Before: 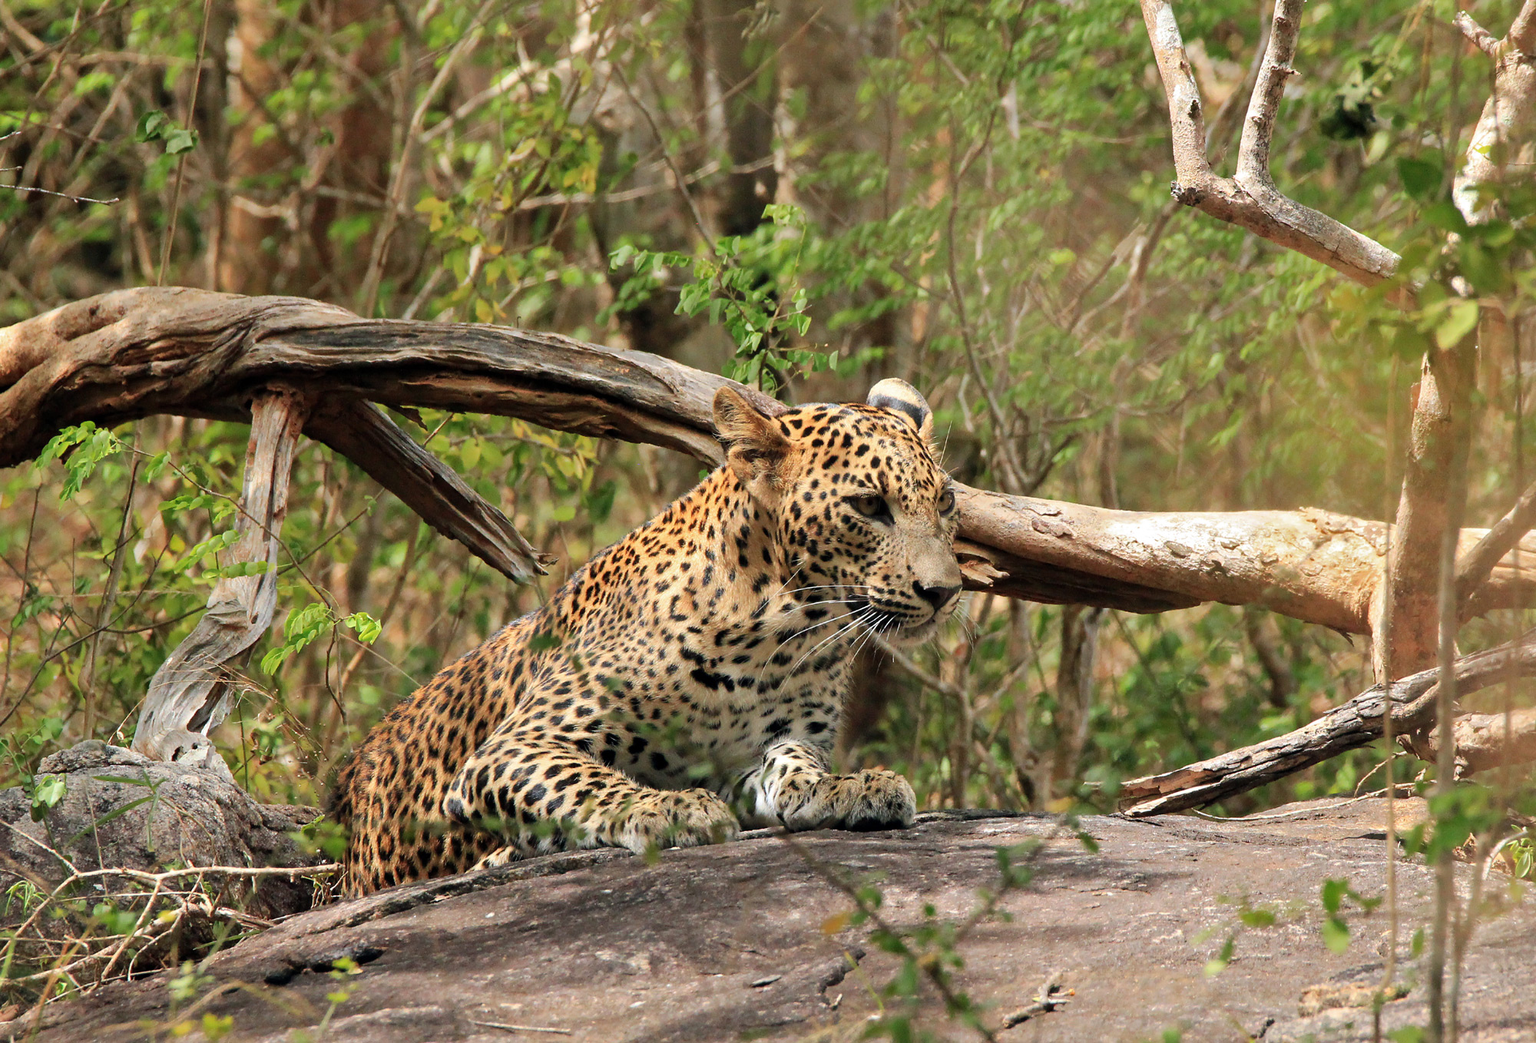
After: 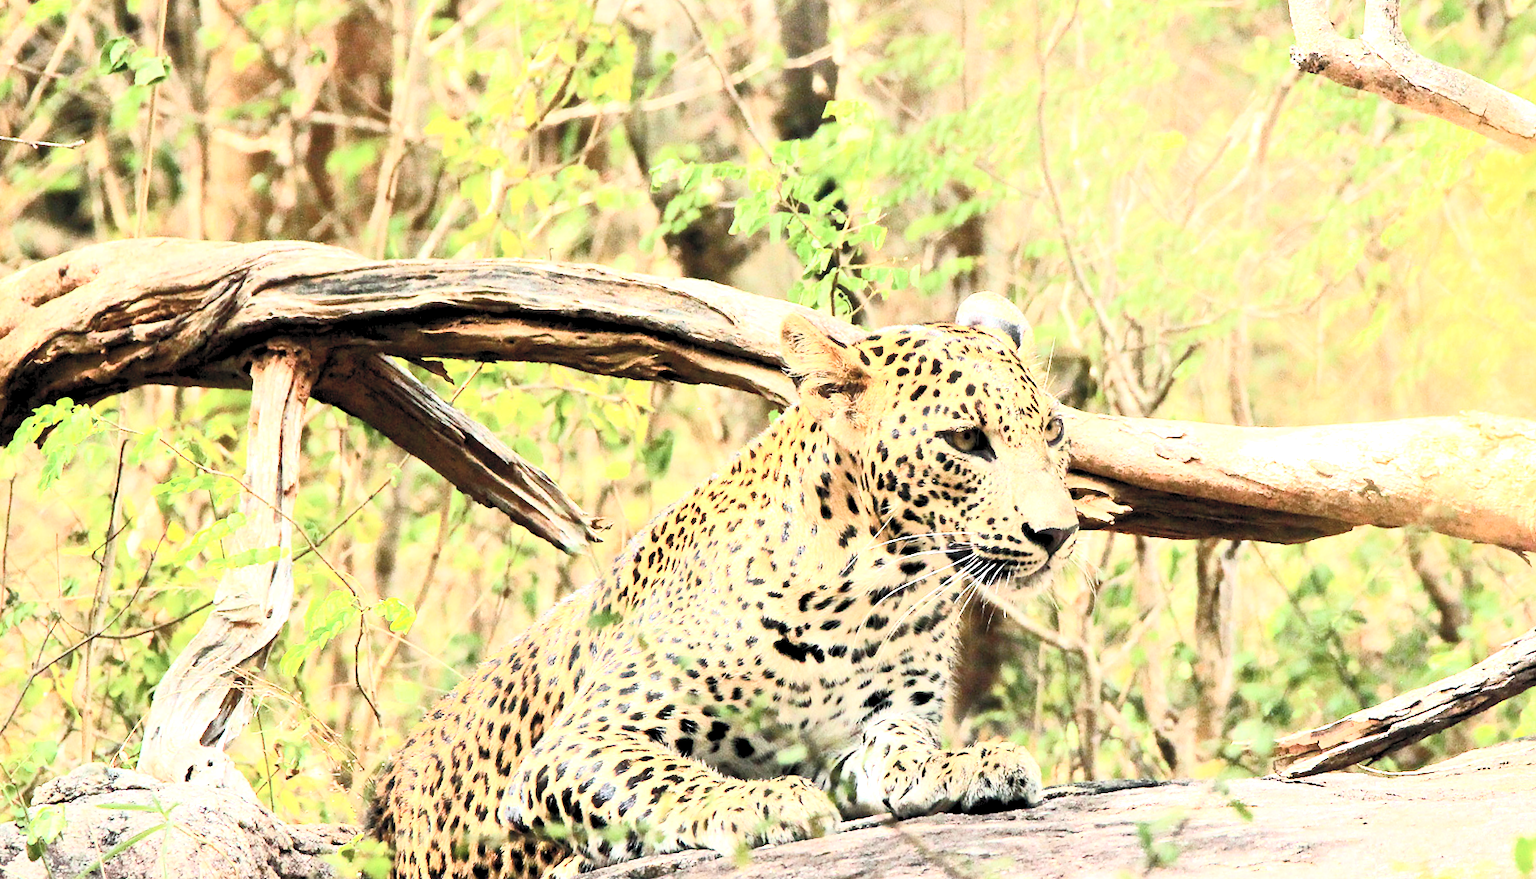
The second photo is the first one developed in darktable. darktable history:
exposure: exposure 1.16 EV, compensate exposure bias true, compensate highlight preservation false
crop: top 7.49%, right 9.717%, bottom 11.943%
contrast brightness saturation: contrast 0.43, brightness 0.56, saturation -0.19
rotate and perspective: rotation -3.52°, crop left 0.036, crop right 0.964, crop top 0.081, crop bottom 0.919
color balance rgb: global offset › luminance -0.51%, perceptual saturation grading › global saturation 27.53%, perceptual saturation grading › highlights -25%, perceptual saturation grading › shadows 25%, perceptual brilliance grading › highlights 6.62%, perceptual brilliance grading › mid-tones 17.07%, perceptual brilliance grading › shadows -5.23%
